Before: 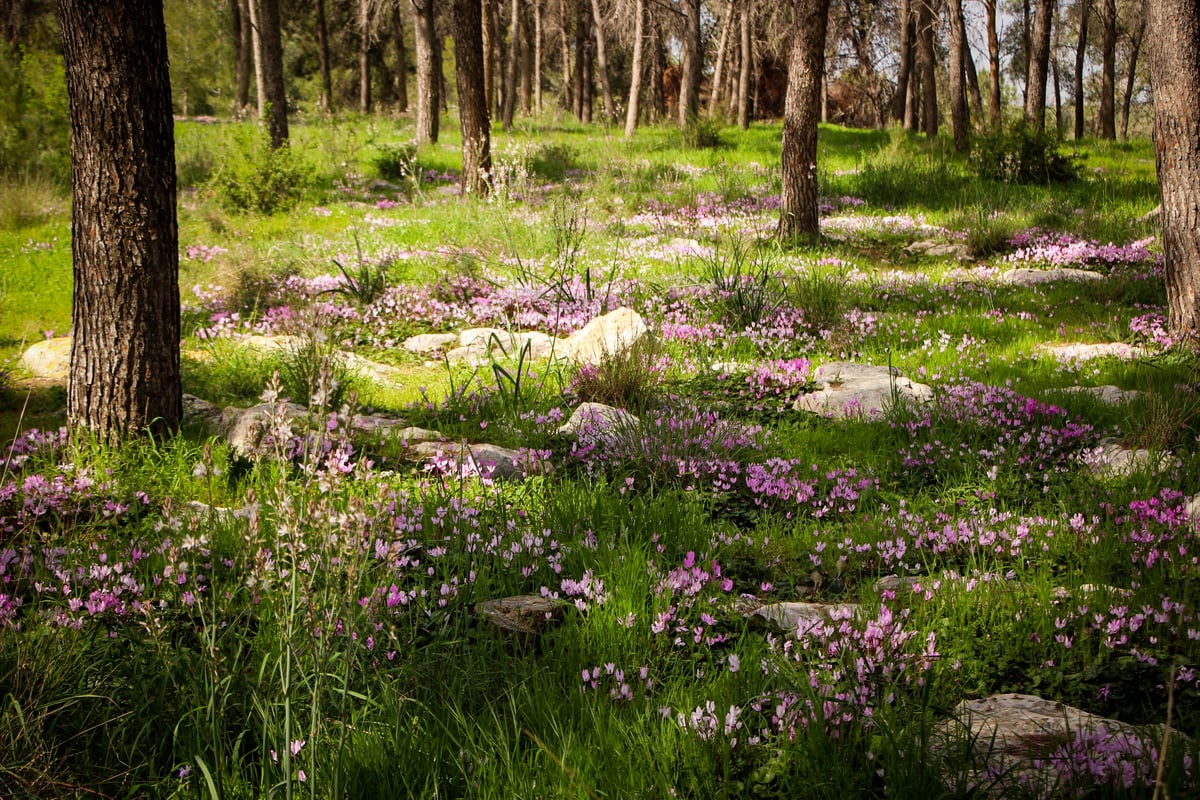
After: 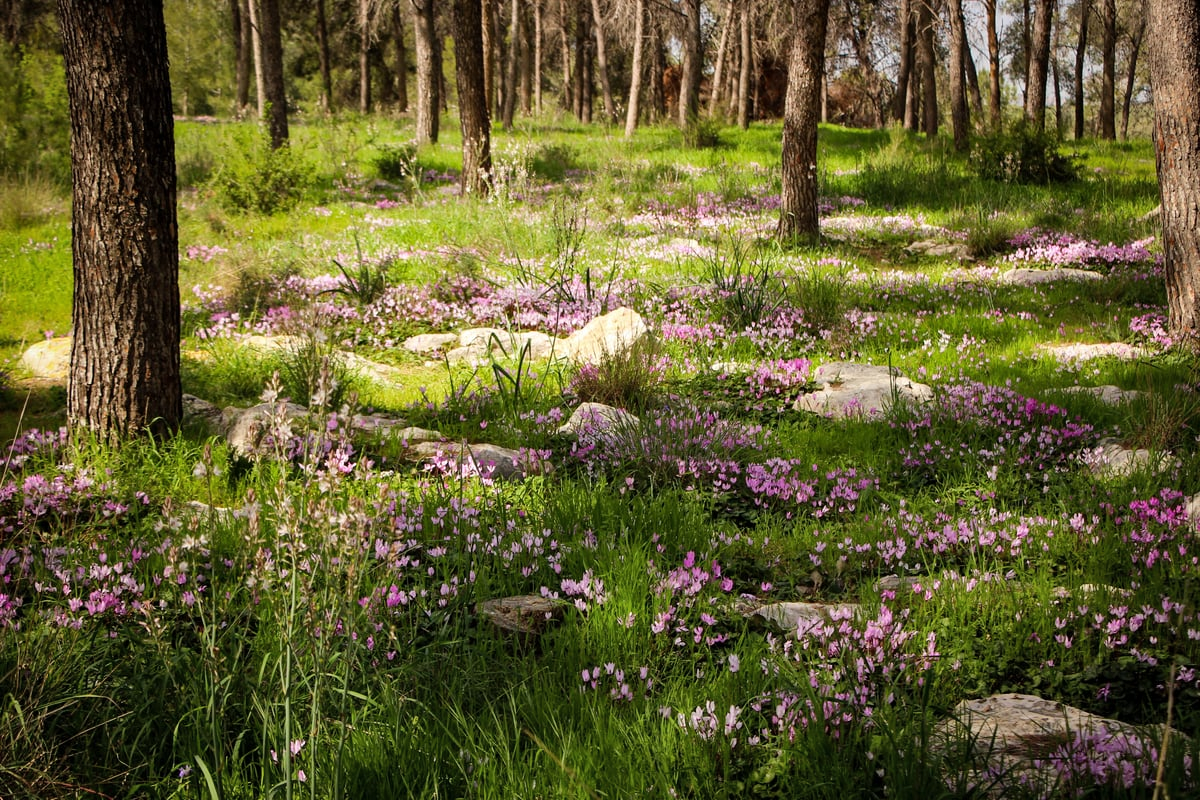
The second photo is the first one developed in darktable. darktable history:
shadows and highlights: shadows 36.84, highlights -26.59, soften with gaussian
